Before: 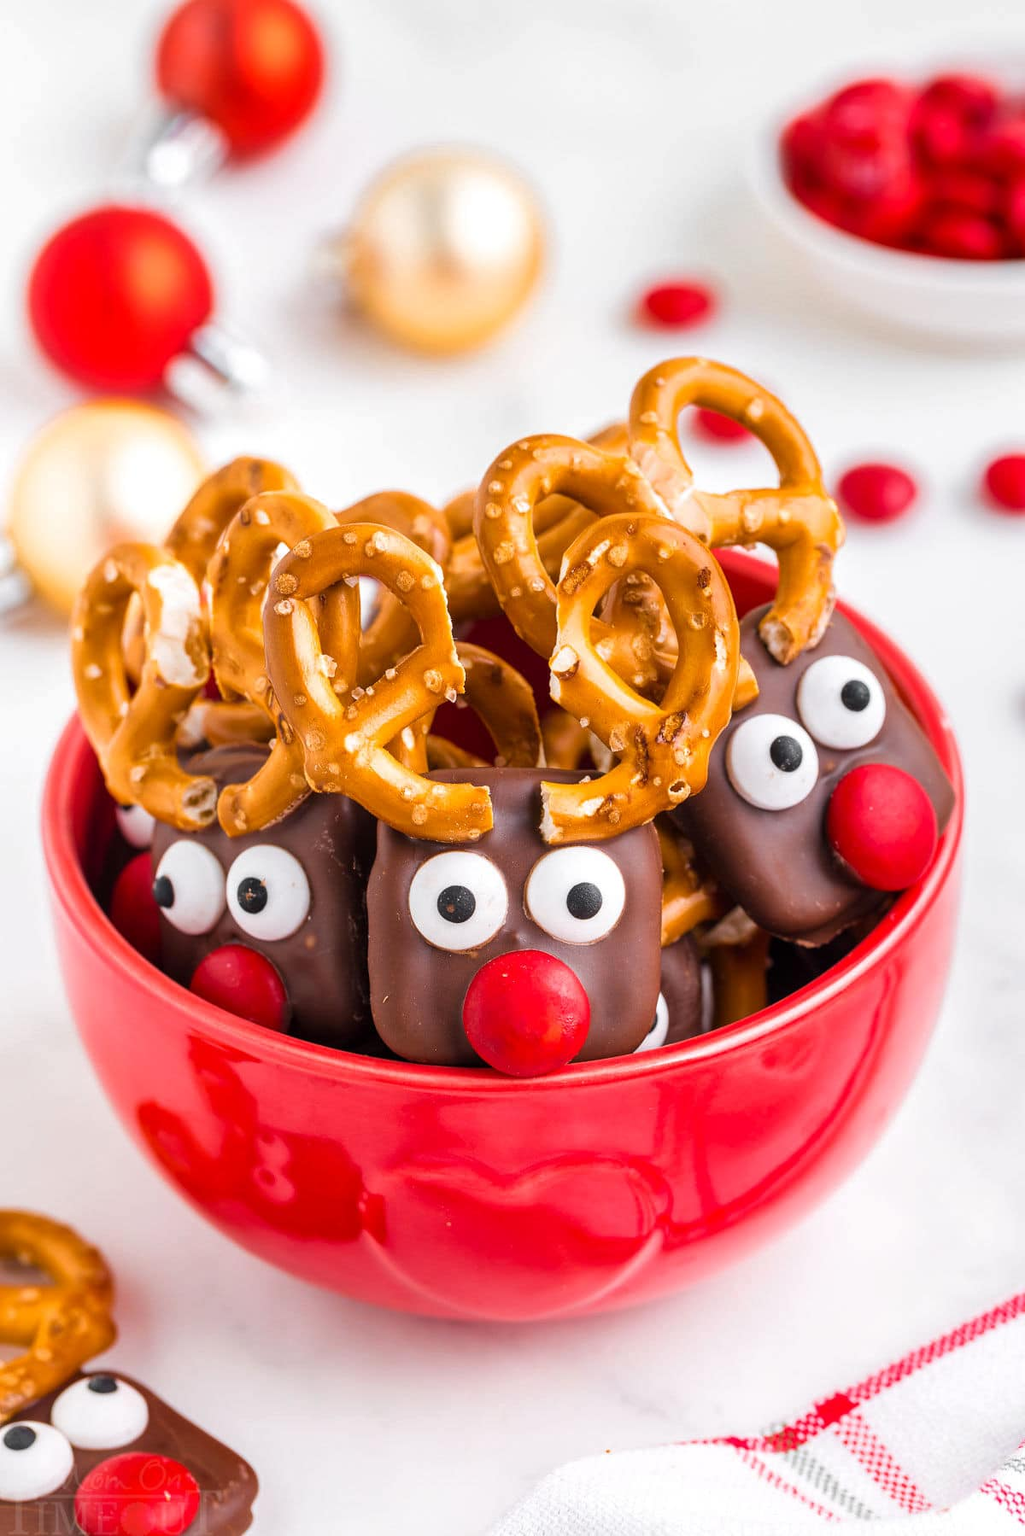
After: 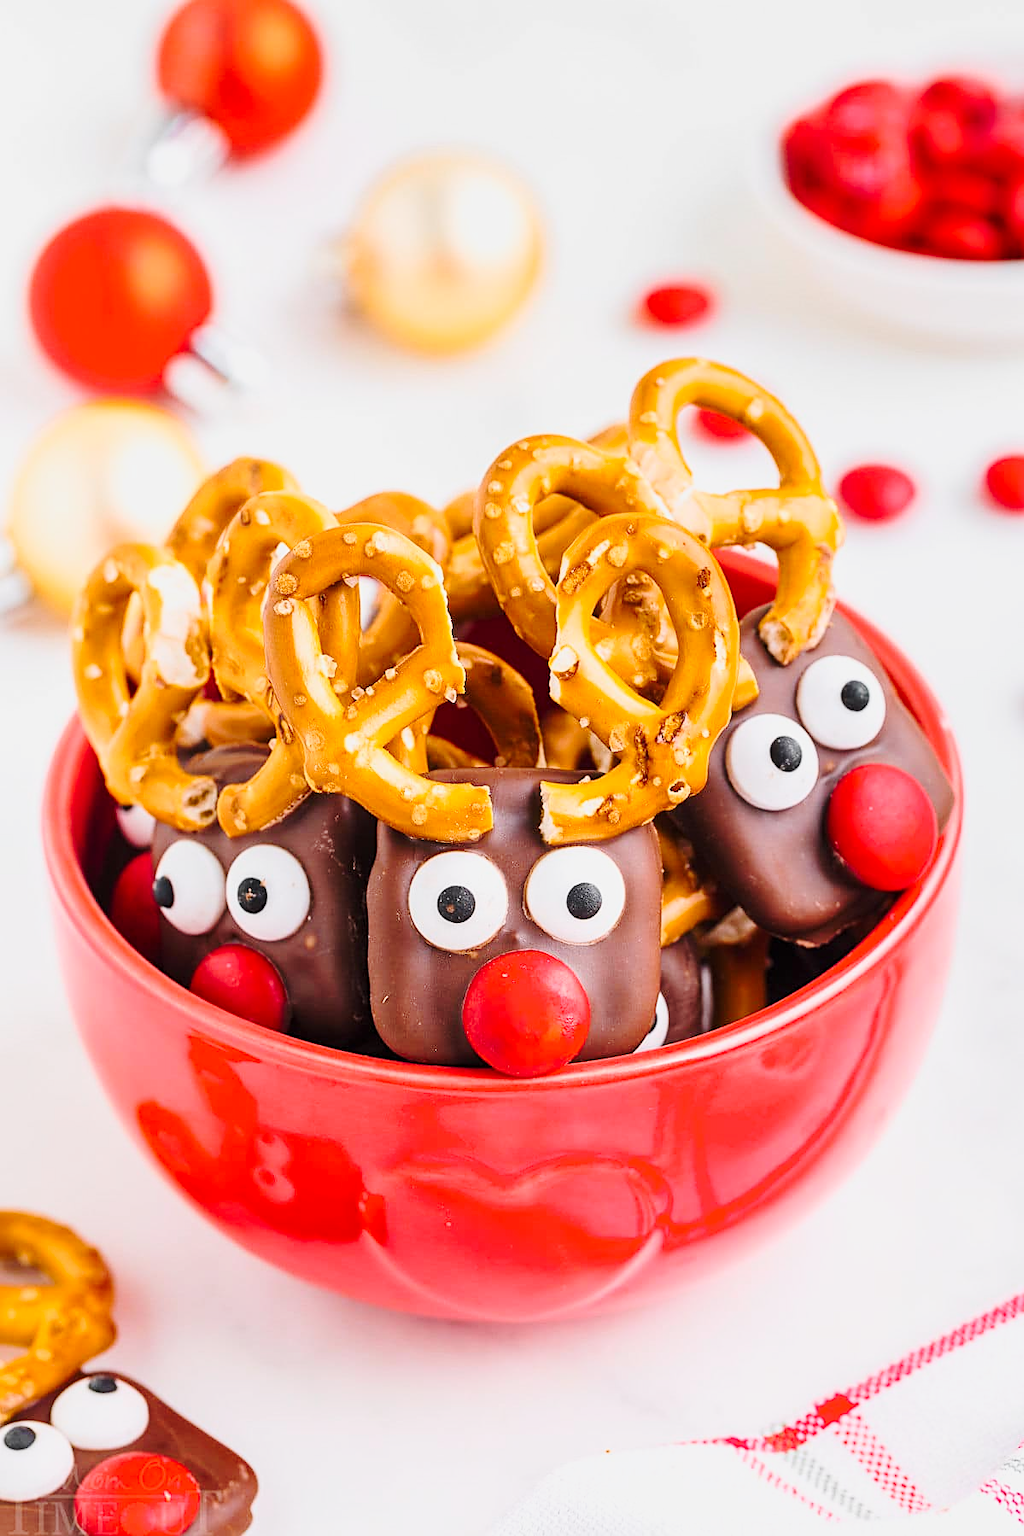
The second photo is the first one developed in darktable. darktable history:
contrast brightness saturation: contrast 0.199, brightness 0.153, saturation 0.146
sharpen: on, module defaults
tone curve: curves: ch0 [(0, 0) (0.23, 0.205) (0.486, 0.52) (0.822, 0.825) (0.994, 0.955)]; ch1 [(0, 0) (0.226, 0.261) (0.379, 0.442) (0.469, 0.472) (0.495, 0.495) (0.514, 0.504) (0.561, 0.568) (0.59, 0.612) (1, 1)]; ch2 [(0, 0) (0.269, 0.299) (0.459, 0.441) (0.498, 0.499) (0.523, 0.52) (0.586, 0.569) (0.635, 0.617) (0.659, 0.681) (0.718, 0.764) (1, 1)], preserve colors none
